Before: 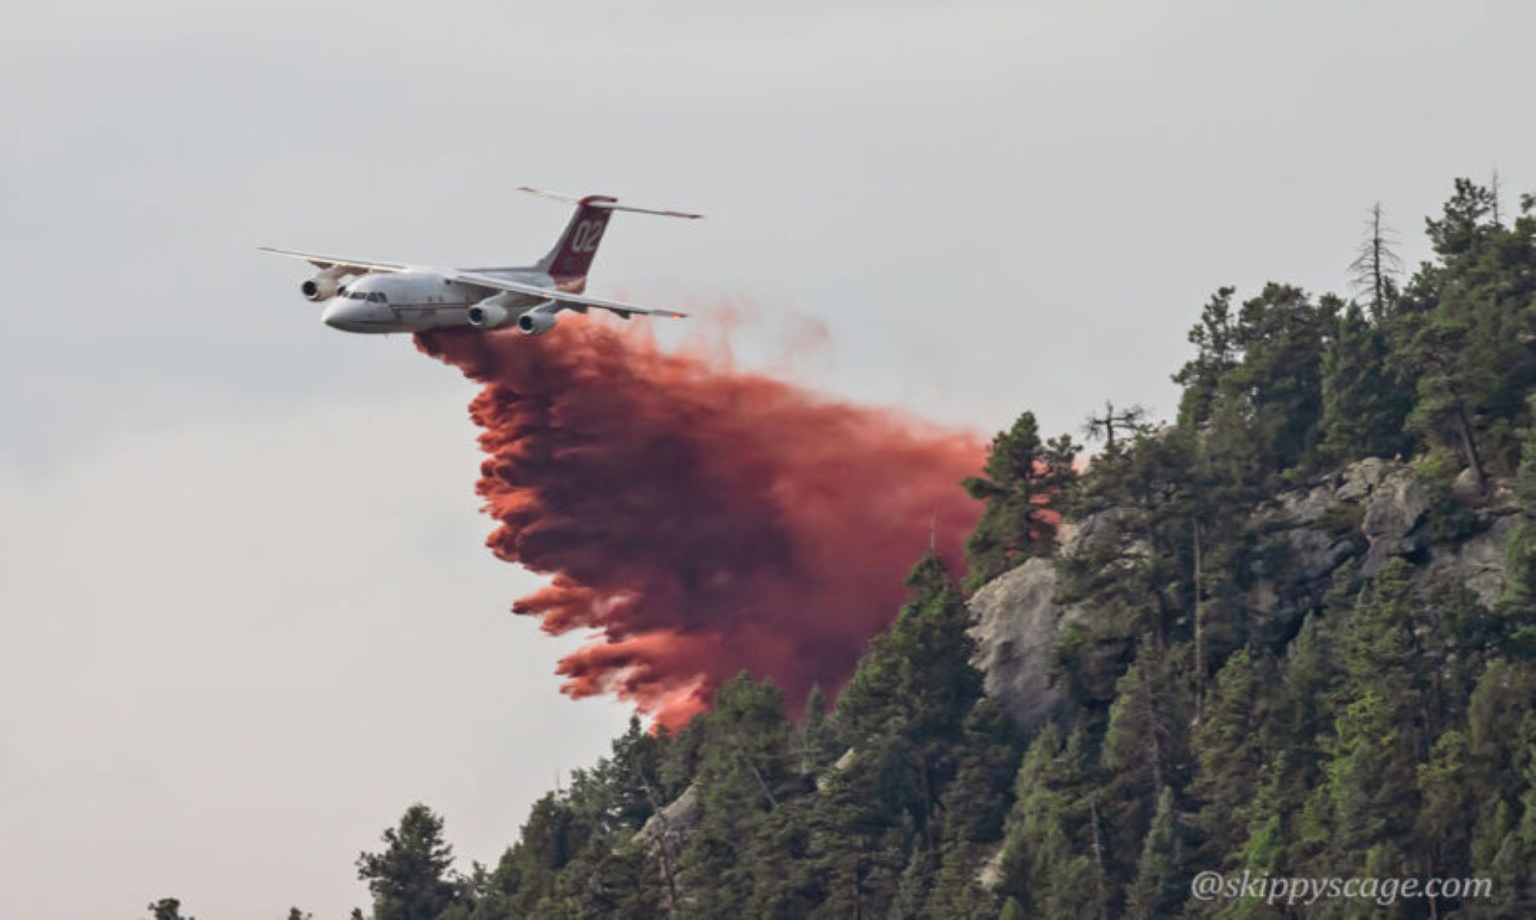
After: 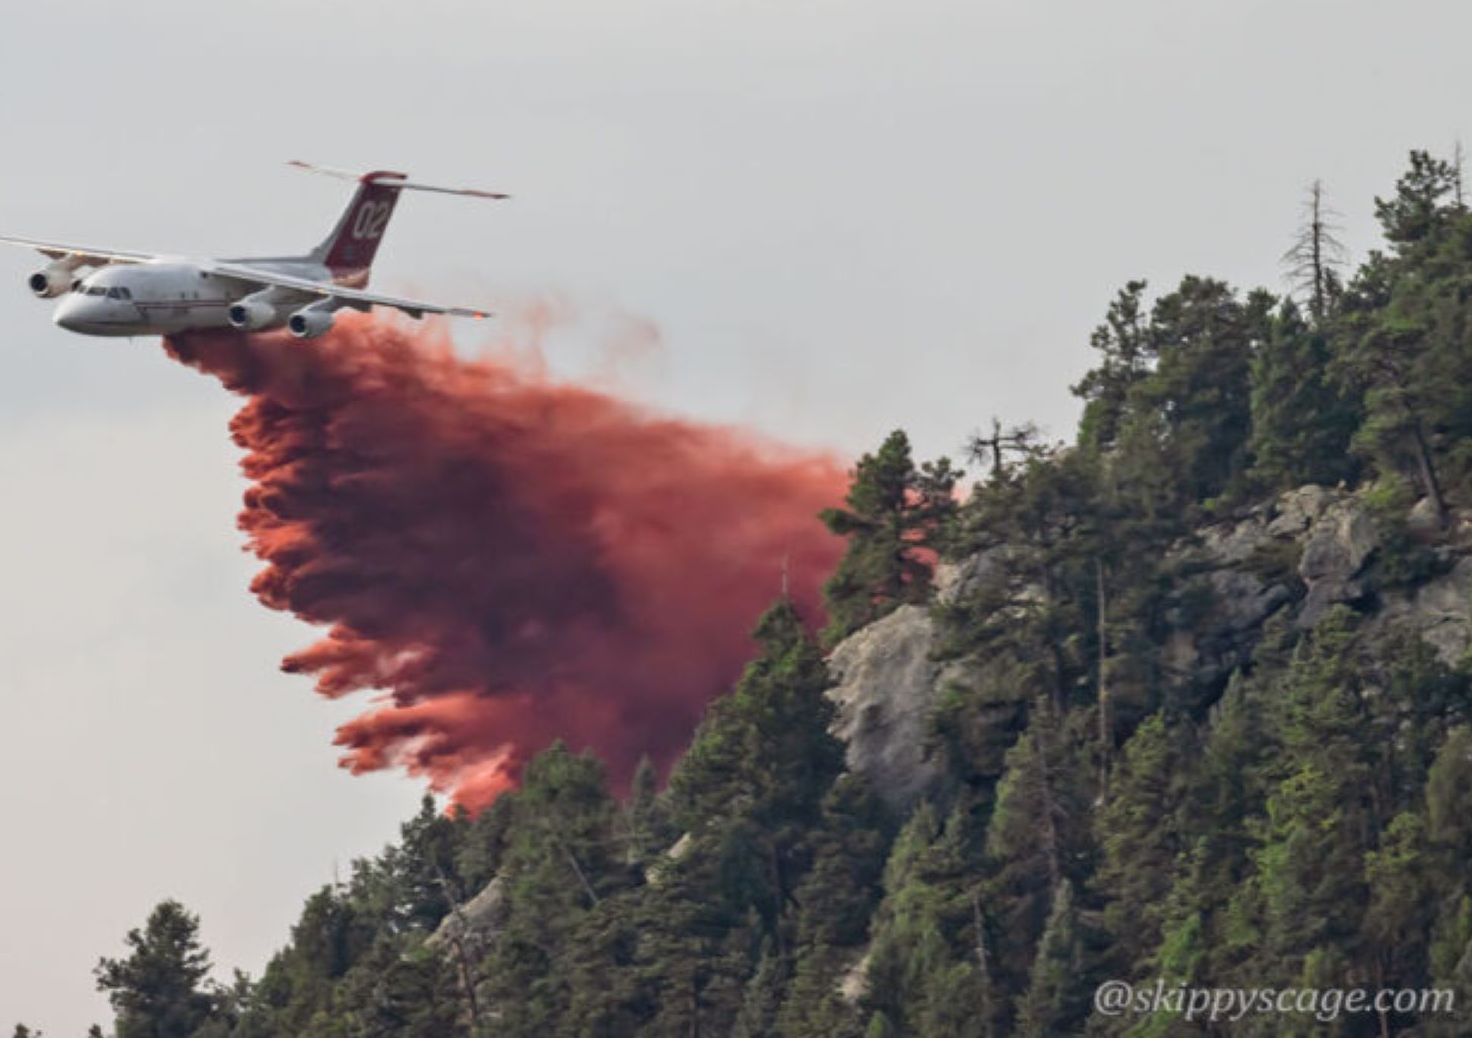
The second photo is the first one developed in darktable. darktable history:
crop and rotate: left 18.1%, top 5.771%, right 1.819%
